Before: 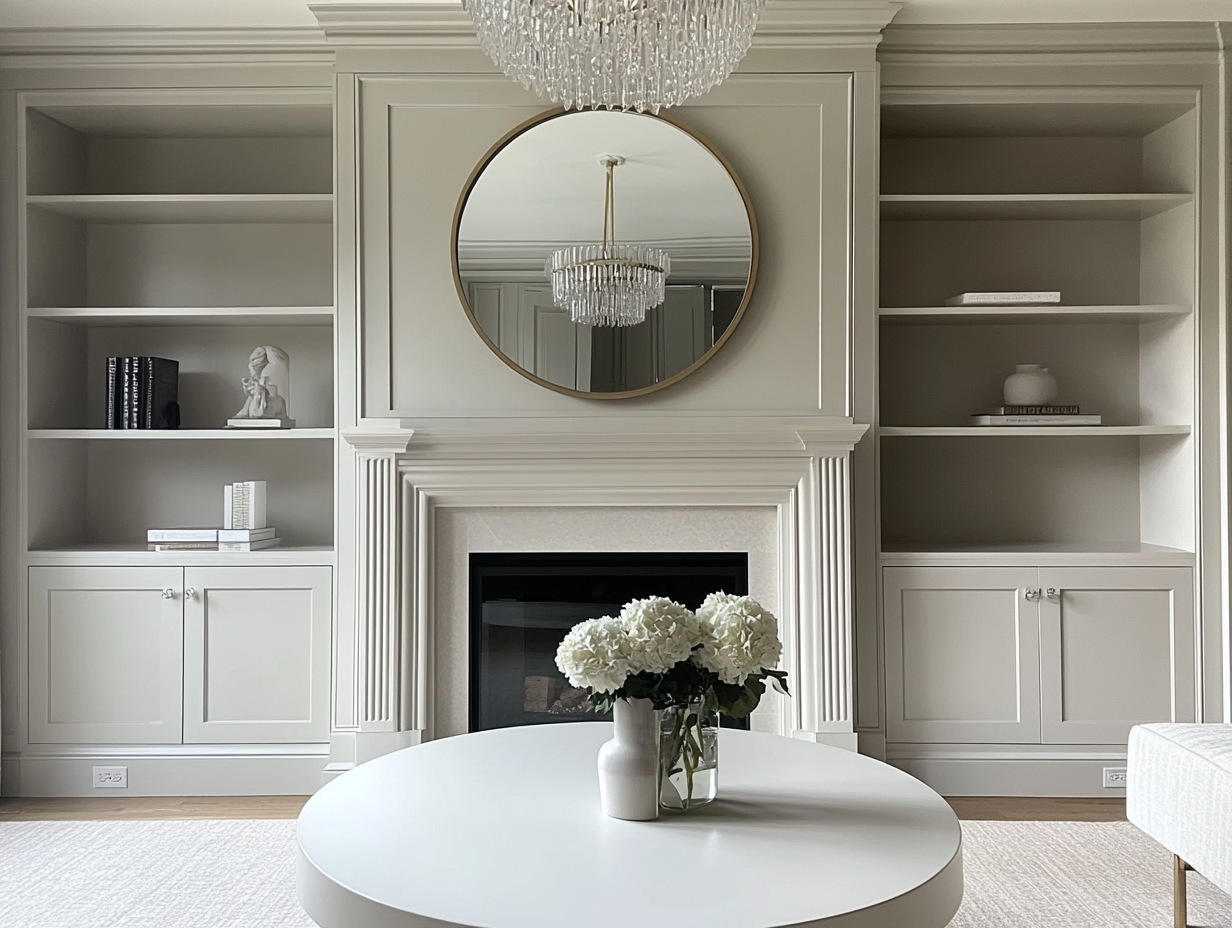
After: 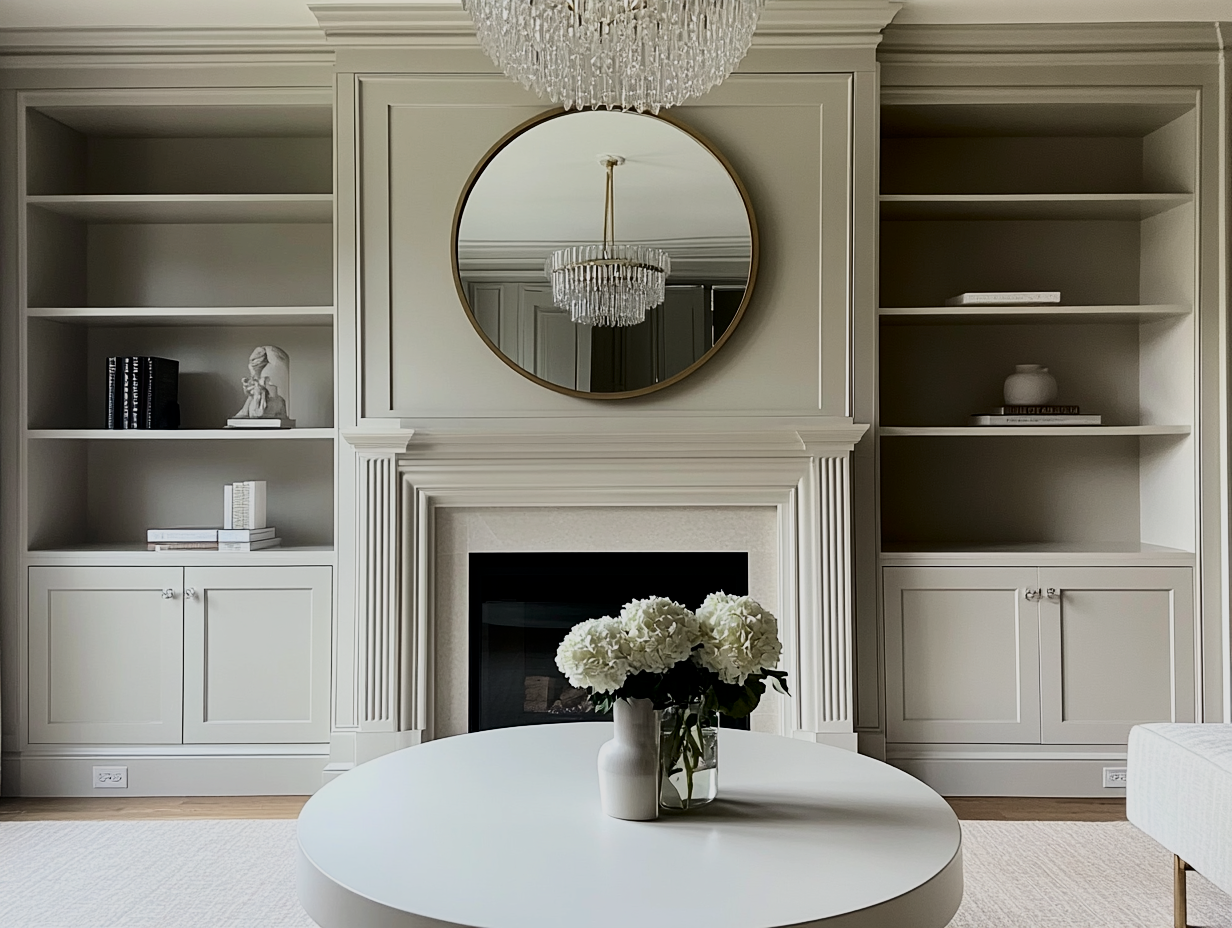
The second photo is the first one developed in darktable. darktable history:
contrast brightness saturation: contrast 0.206, brightness -0.105, saturation 0.206
filmic rgb: black relative exposure -7.65 EV, white relative exposure 4.56 EV, hardness 3.61, color science v6 (2022)
